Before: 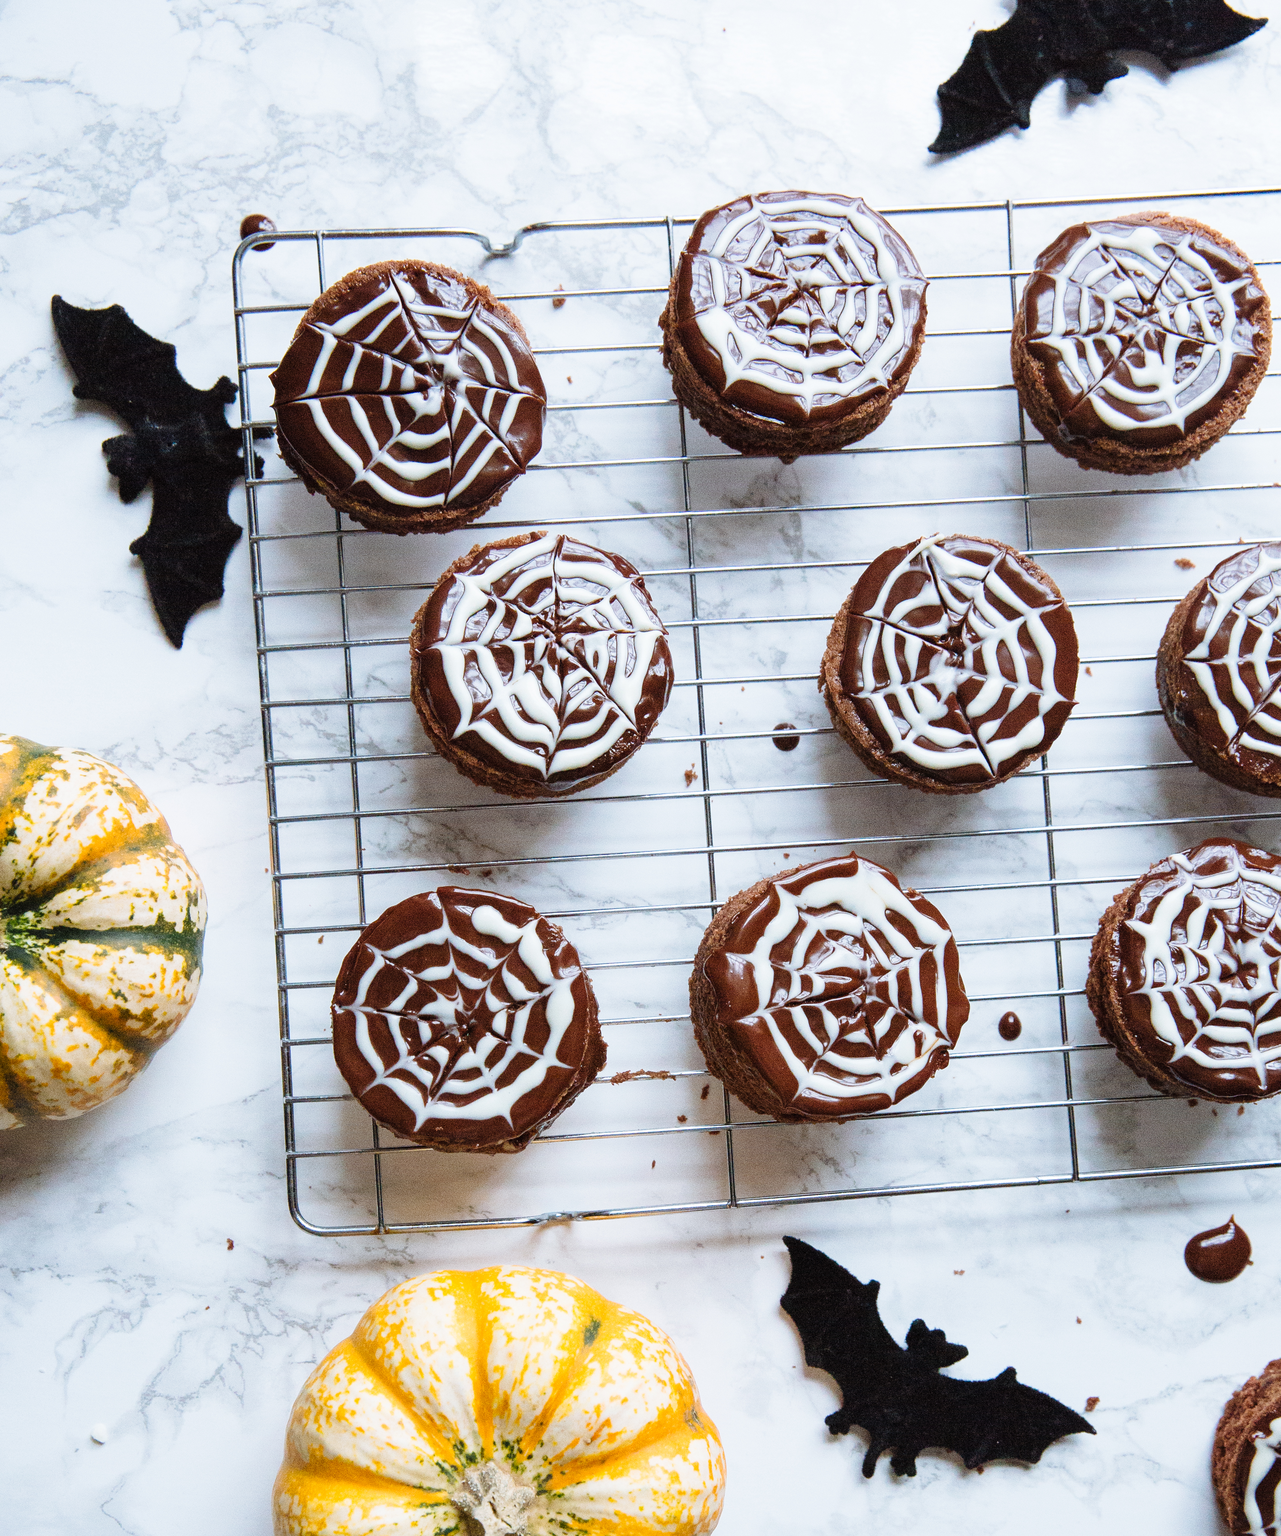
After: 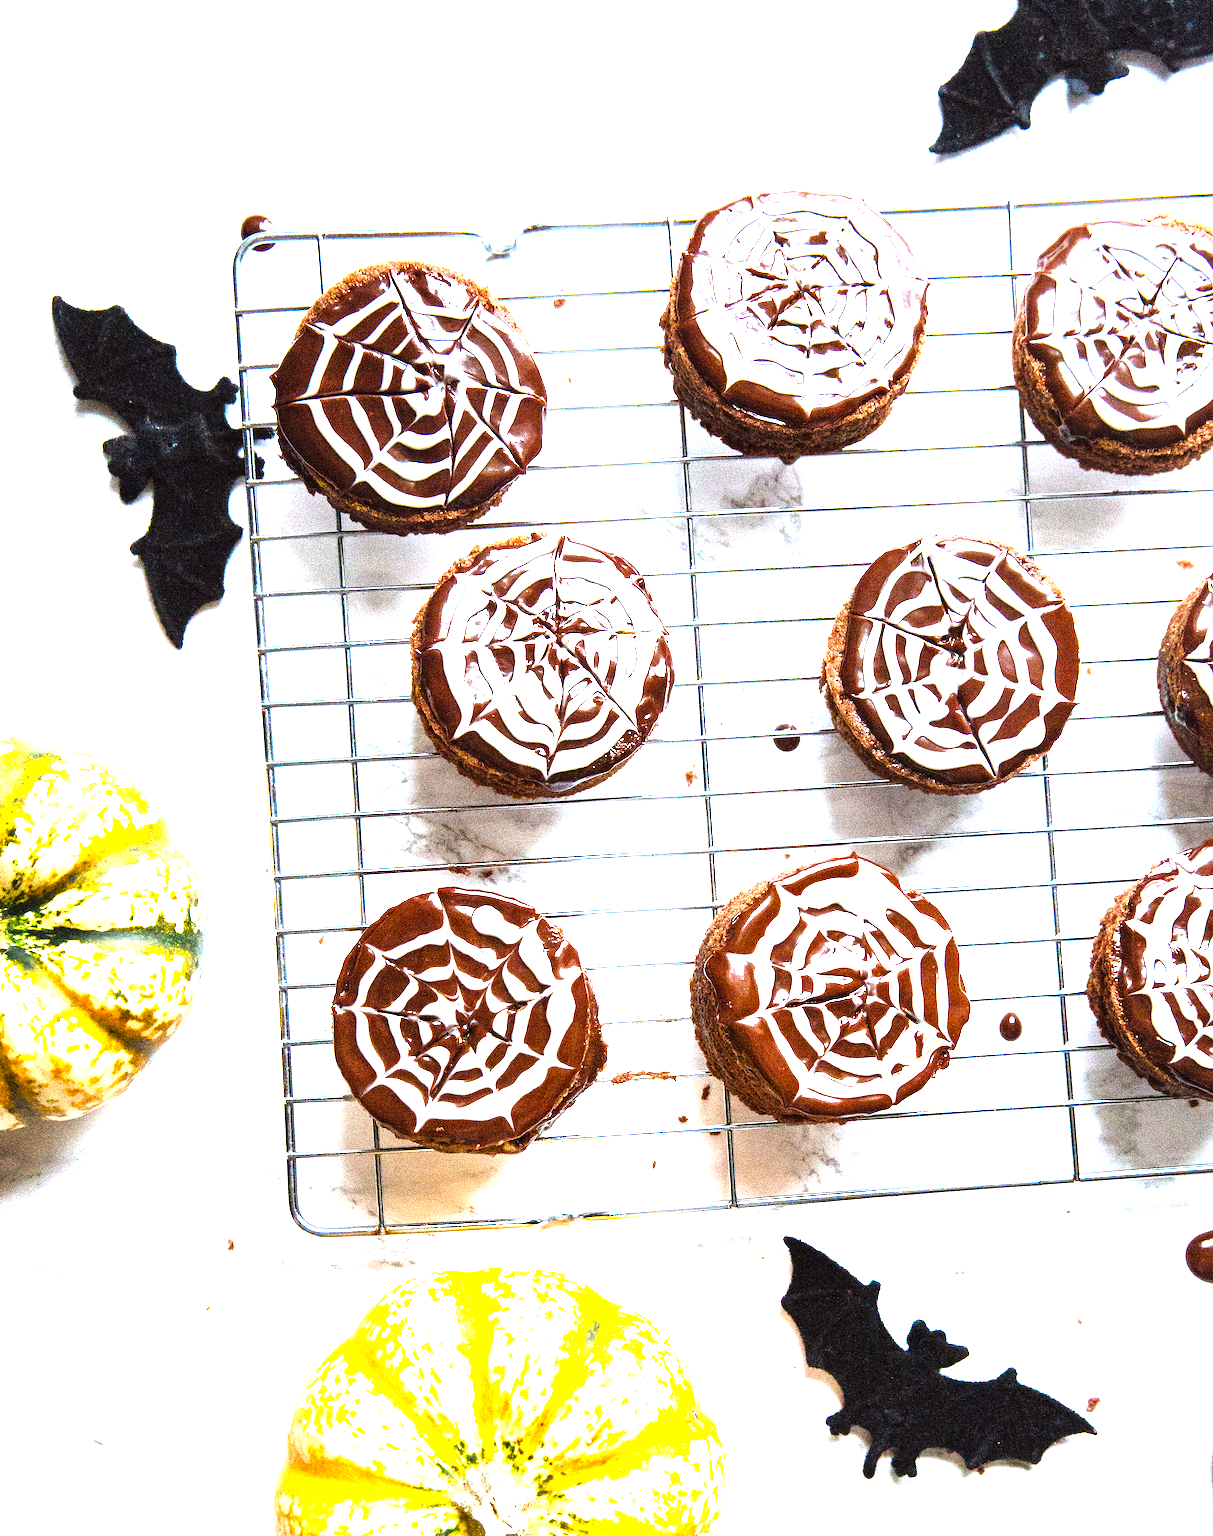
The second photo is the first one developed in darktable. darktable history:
color balance rgb: perceptual saturation grading › global saturation 29.545%, perceptual brilliance grading › global brilliance 14.383%, perceptual brilliance grading › shadows -35.038%
local contrast: mode bilateral grid, contrast 21, coarseness 50, detail 120%, midtone range 0.2
crop and rotate: left 0%, right 5.324%
exposure: black level correction 0, exposure 1.2 EV, compensate highlight preservation false
